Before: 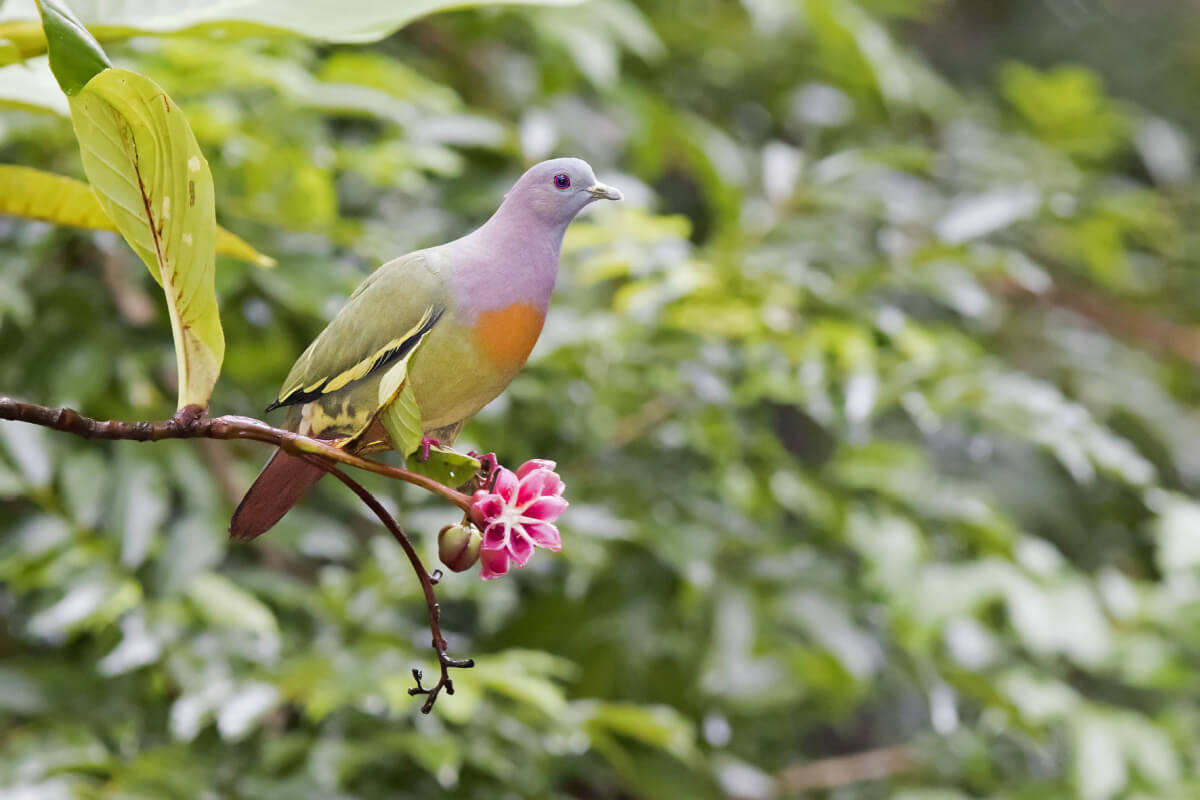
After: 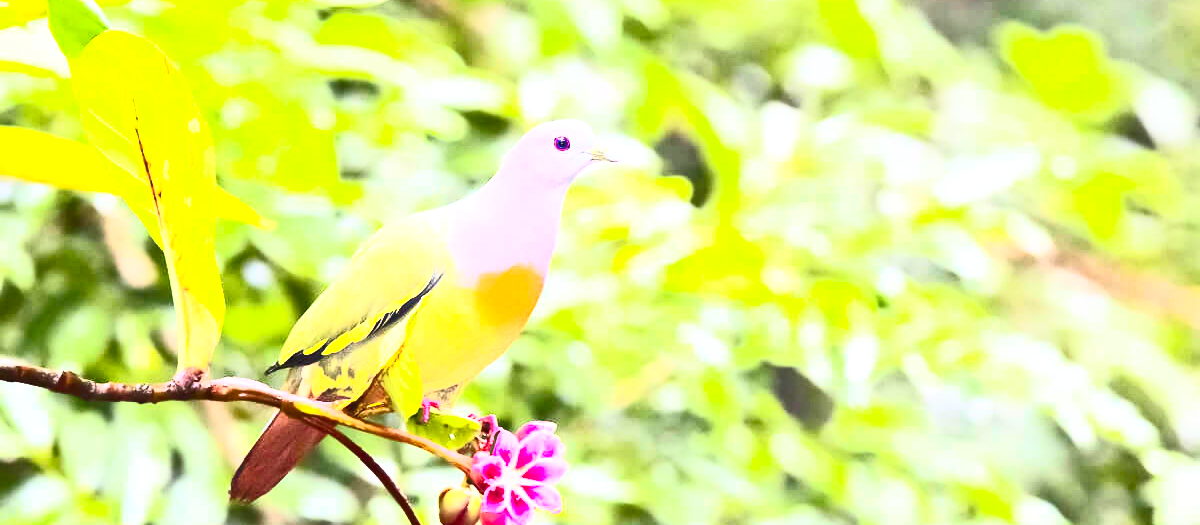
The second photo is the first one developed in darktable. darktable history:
exposure: black level correction 0, exposure 1 EV, compensate exposure bias true, compensate highlight preservation false
crop and rotate: top 4.848%, bottom 29.503%
contrast brightness saturation: contrast 0.83, brightness 0.59, saturation 0.59
